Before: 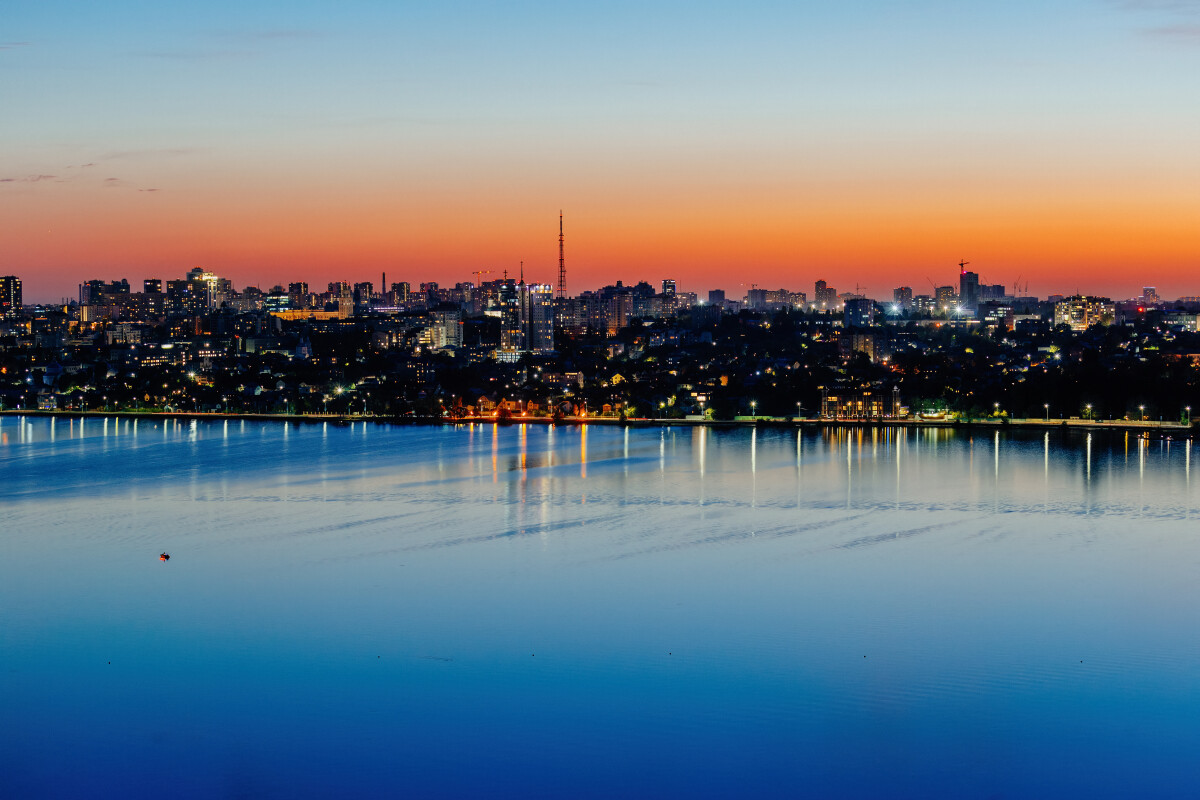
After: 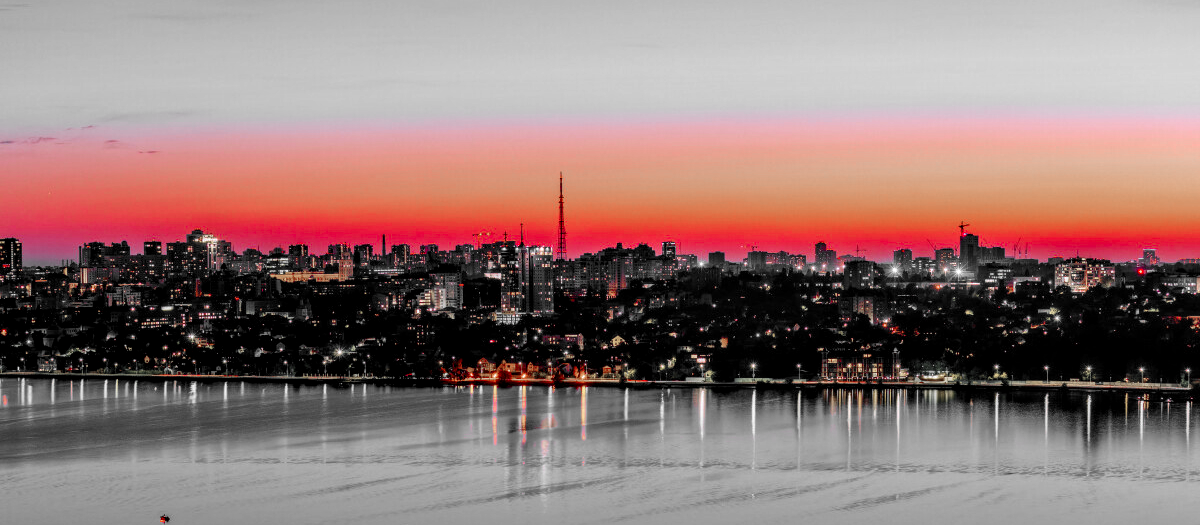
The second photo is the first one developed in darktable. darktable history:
color zones: curves: ch1 [(0, 0.831) (0.08, 0.771) (0.157, 0.268) (0.241, 0.207) (0.562, -0.005) (0.714, -0.013) (0.876, 0.01) (1, 0.831)]
white balance: red 1.042, blue 1.17
crop and rotate: top 4.848%, bottom 29.503%
local contrast: detail 130%
